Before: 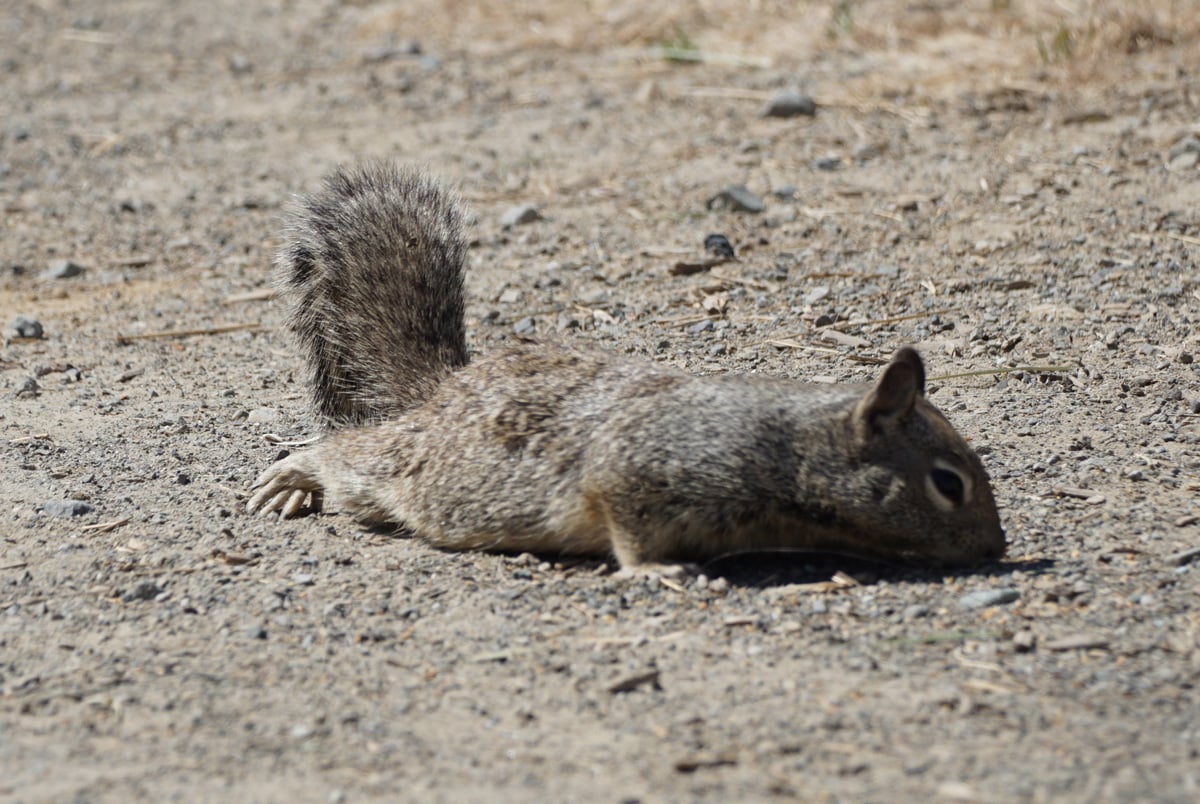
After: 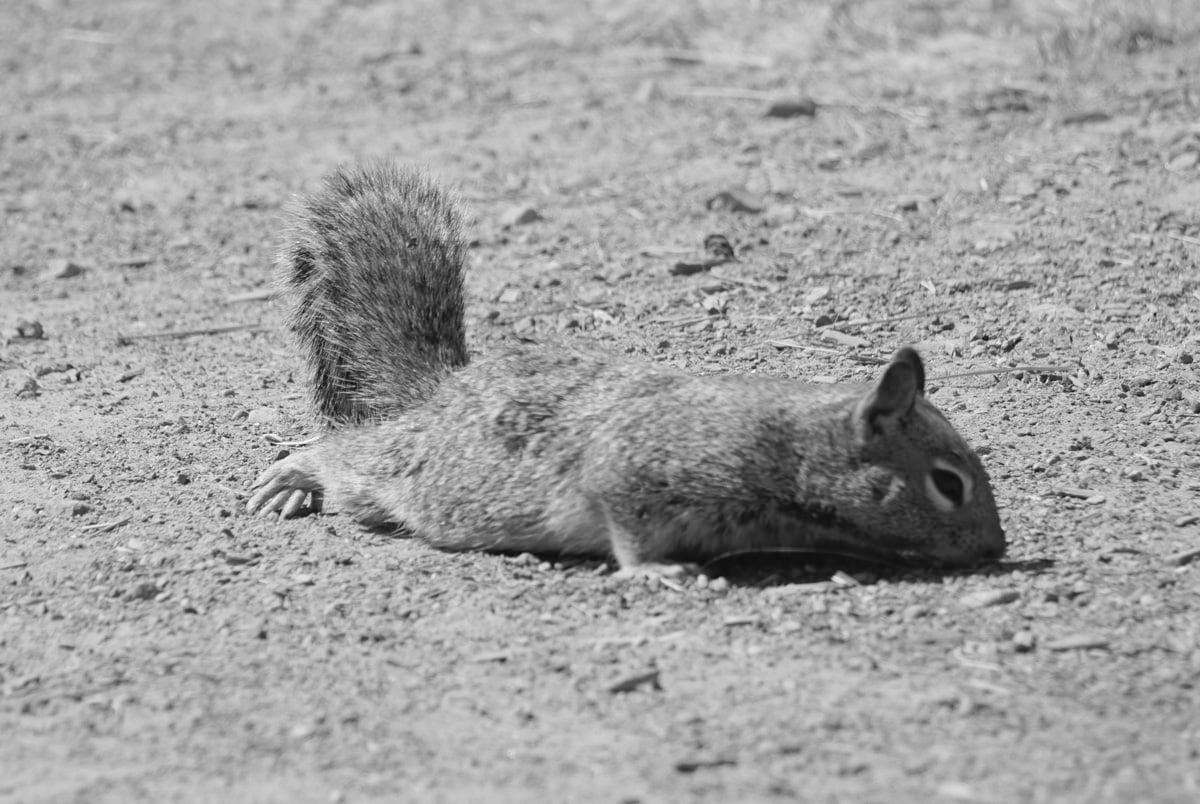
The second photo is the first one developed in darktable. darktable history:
color zones: curves: ch0 [(0, 0.613) (0.01, 0.613) (0.245, 0.448) (0.498, 0.529) (0.642, 0.665) (0.879, 0.777) (0.99, 0.613)]; ch1 [(0, 0) (0.143, 0) (0.286, 0) (0.429, 0) (0.571, 0) (0.714, 0) (0.857, 0)]
tone equalizer: -7 EV 0.169 EV, -6 EV 0.089 EV, -5 EV 0.059 EV, -4 EV 0.073 EV, -2 EV -0.033 EV, -1 EV -0.048 EV, +0 EV -0.075 EV, edges refinement/feathering 500, mask exposure compensation -1.57 EV, preserve details no
contrast brightness saturation: brightness 0.15
